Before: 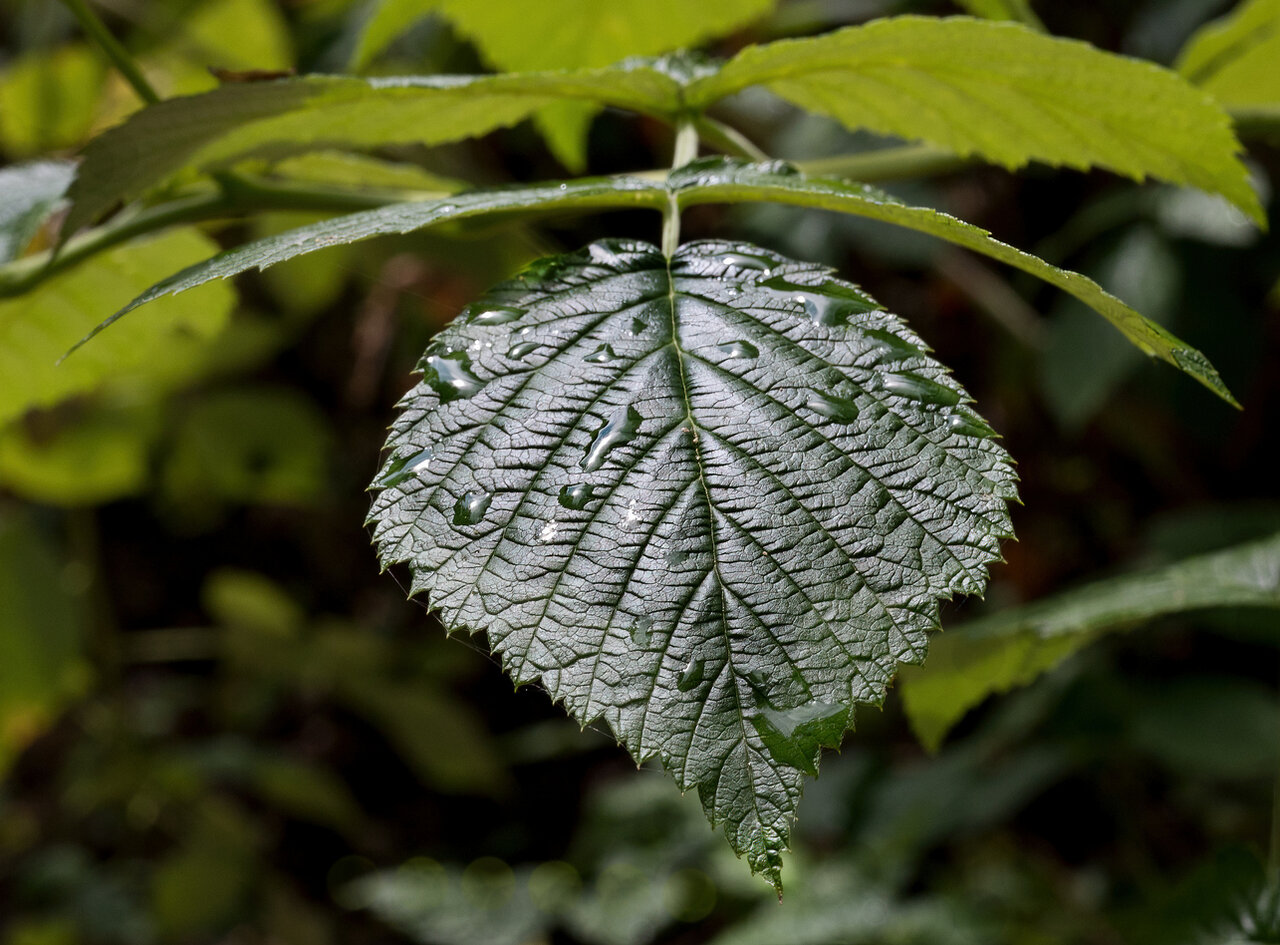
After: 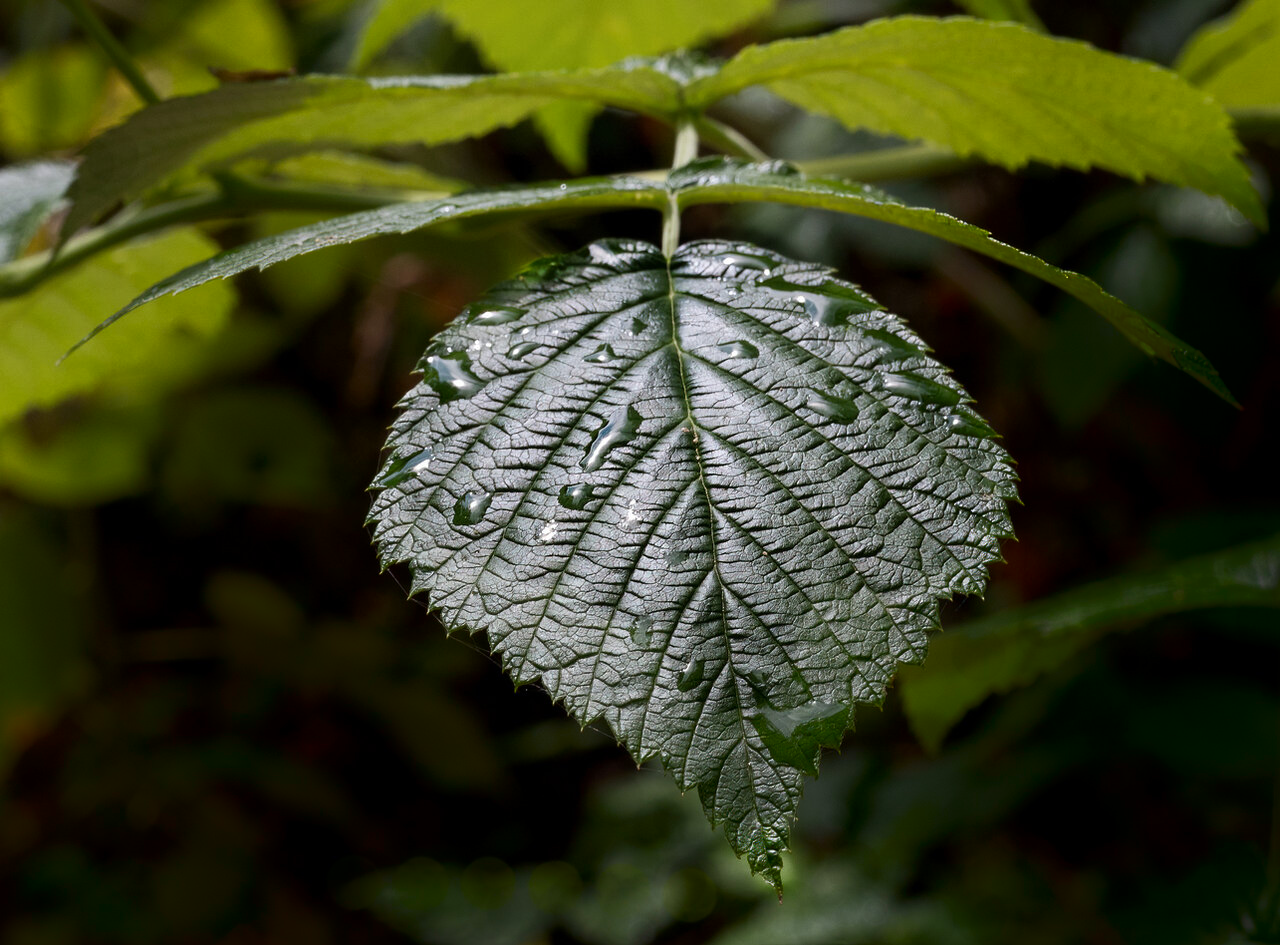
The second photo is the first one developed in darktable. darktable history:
shadows and highlights: shadows -70.59, highlights 33.59, soften with gaussian
